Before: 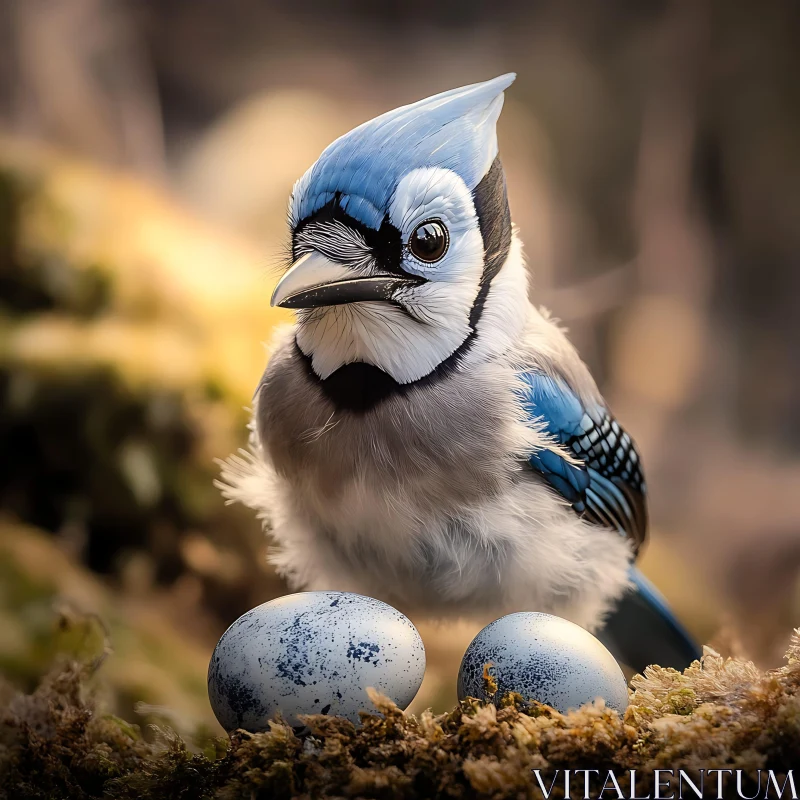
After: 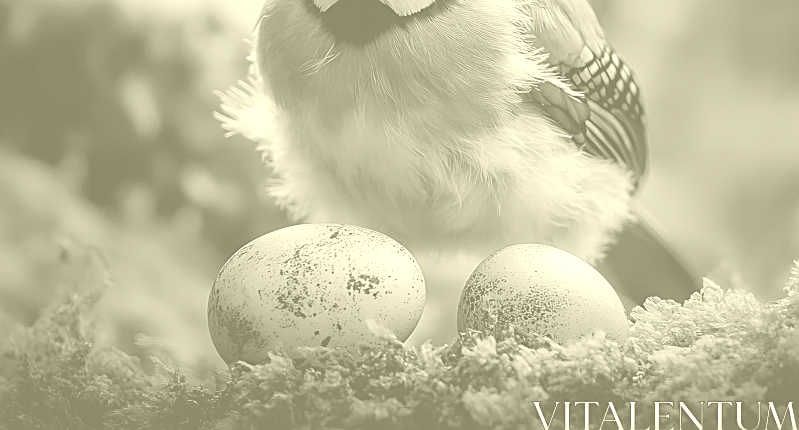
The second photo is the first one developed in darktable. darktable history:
colorize: hue 43.2°, saturation 40%, version 1
crop and rotate: top 46.237%
sharpen: on, module defaults
